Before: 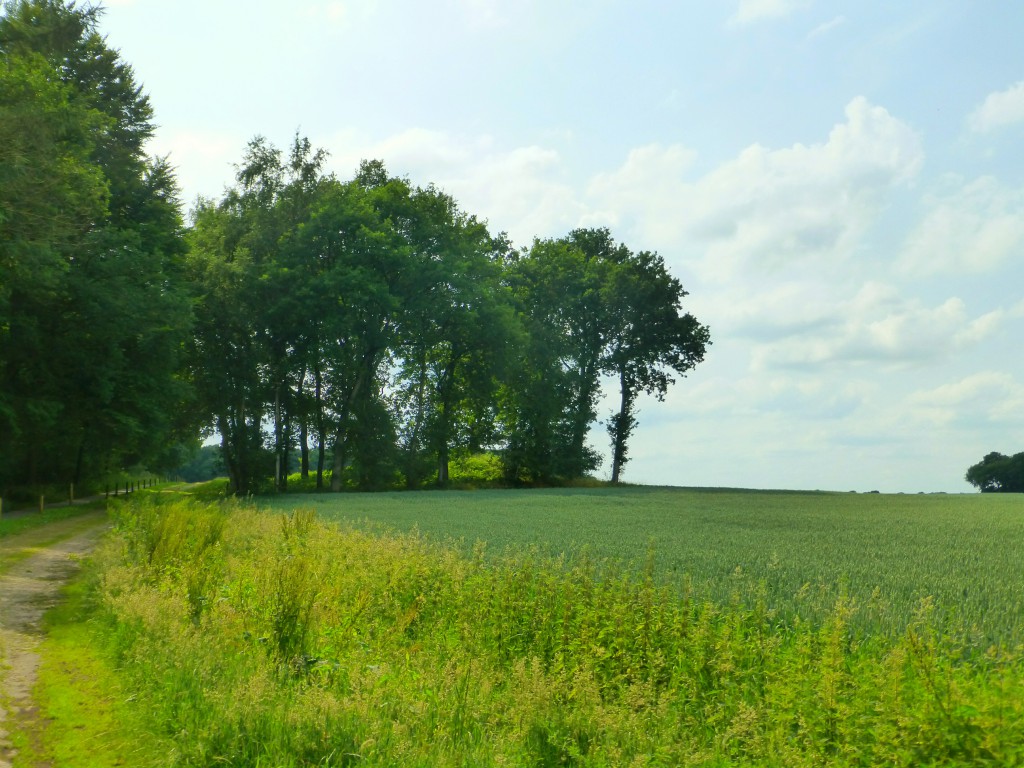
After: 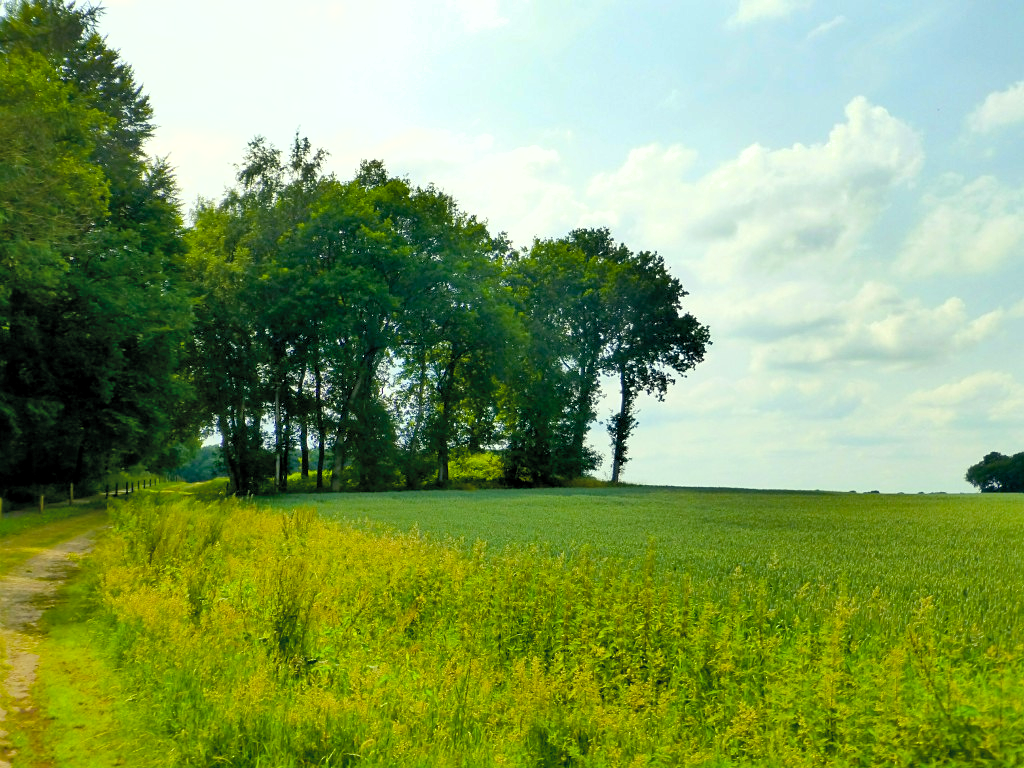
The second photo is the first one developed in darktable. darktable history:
contrast brightness saturation: brightness 0.15
color balance rgb: shadows lift › luminance -21.66%, shadows lift › chroma 6.57%, shadows lift › hue 270°, power › chroma 0.68%, power › hue 60°, highlights gain › luminance 6.08%, highlights gain › chroma 1.33%, highlights gain › hue 90°, global offset › luminance -0.87%, perceptual saturation grading › global saturation 26.86%, perceptual saturation grading › highlights -28.39%, perceptual saturation grading › mid-tones 15.22%, perceptual saturation grading › shadows 33.98%, perceptual brilliance grading › highlights 10%, perceptual brilliance grading › mid-tones 5%
shadows and highlights: low approximation 0.01, soften with gaussian
exposure: exposure -0.293 EV, compensate highlight preservation false
sharpen: amount 0.2
